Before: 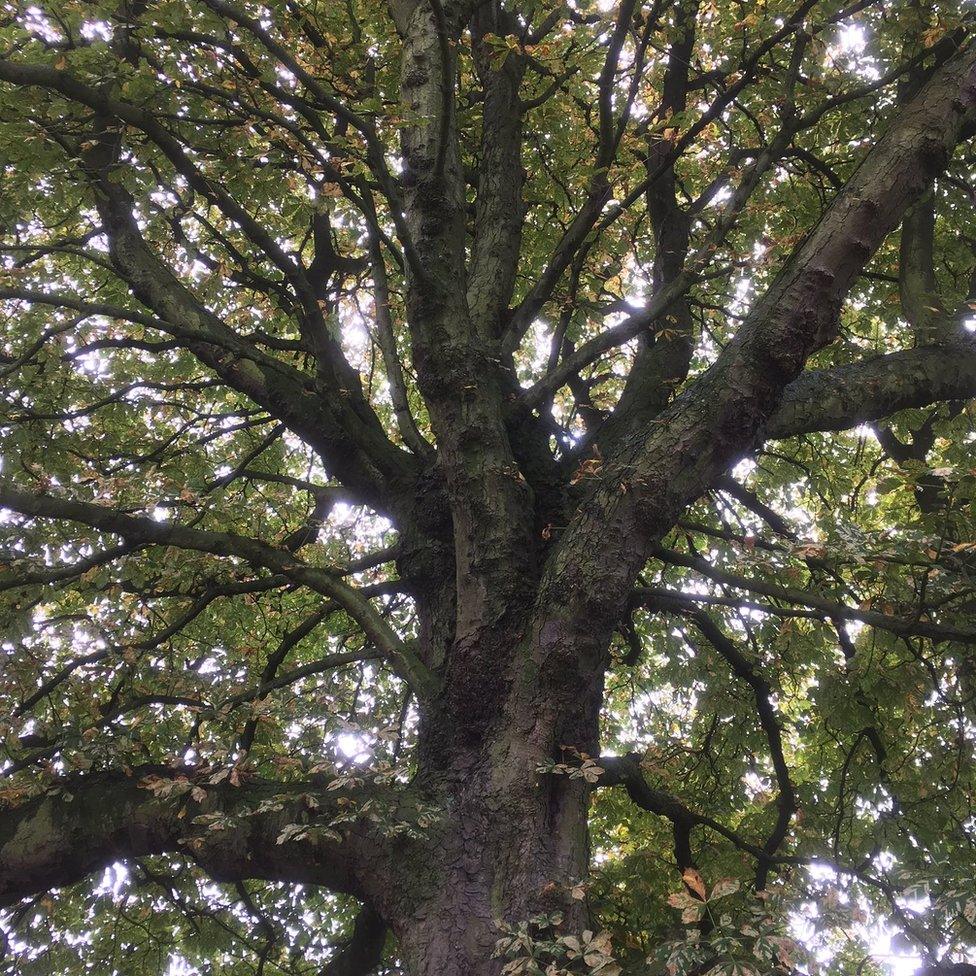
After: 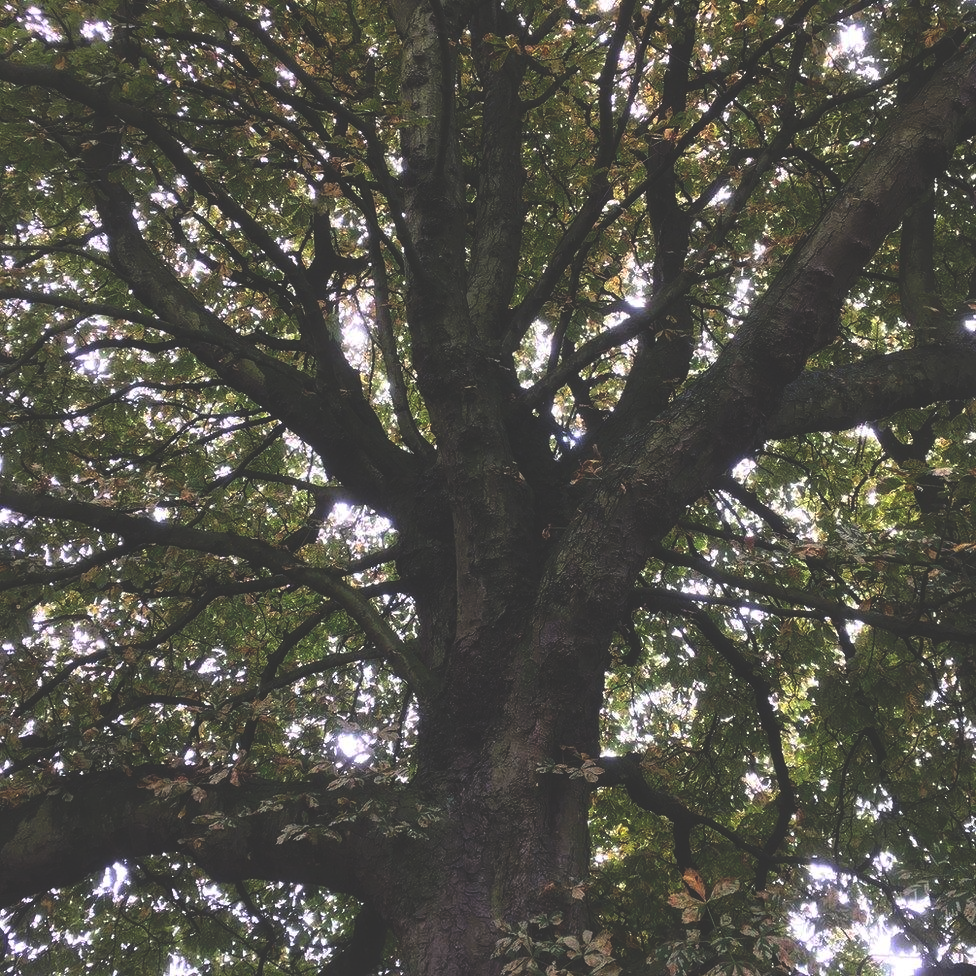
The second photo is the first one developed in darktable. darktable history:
shadows and highlights: shadows 0, highlights 40
rgb curve: curves: ch0 [(0, 0.186) (0.314, 0.284) (0.775, 0.708) (1, 1)], compensate middle gray true, preserve colors none
